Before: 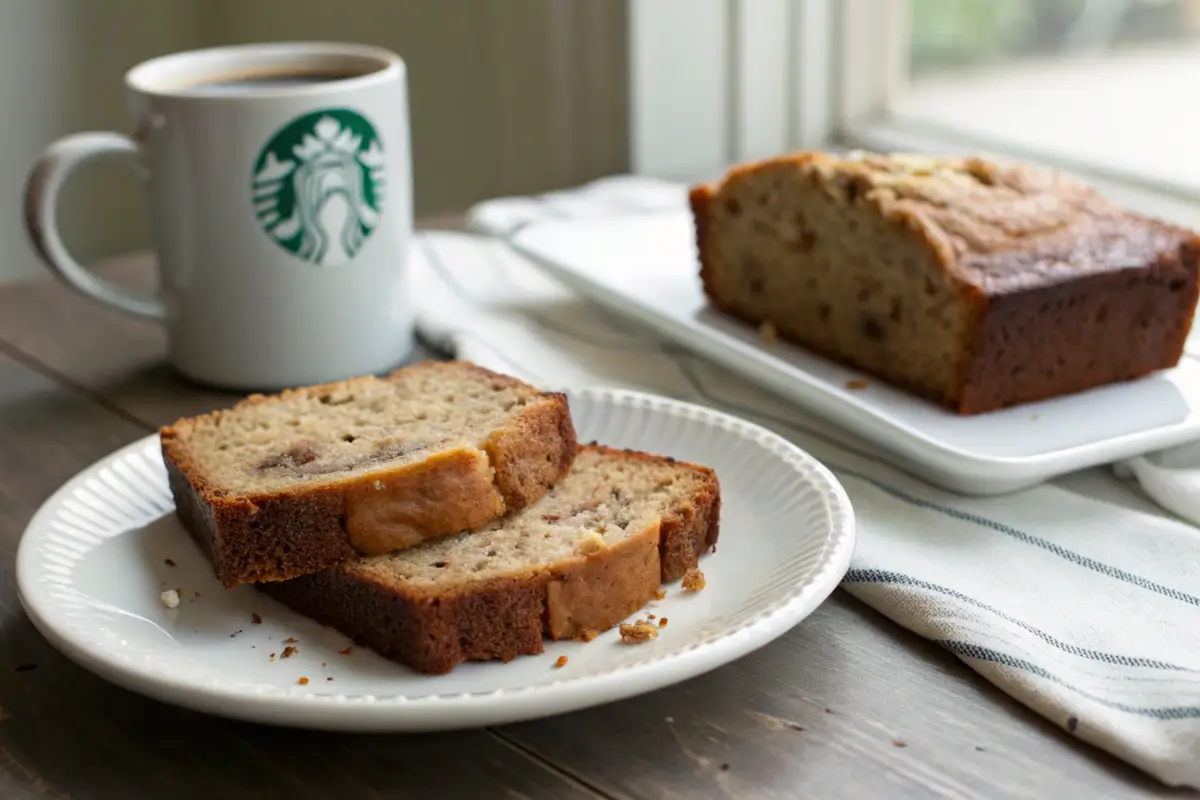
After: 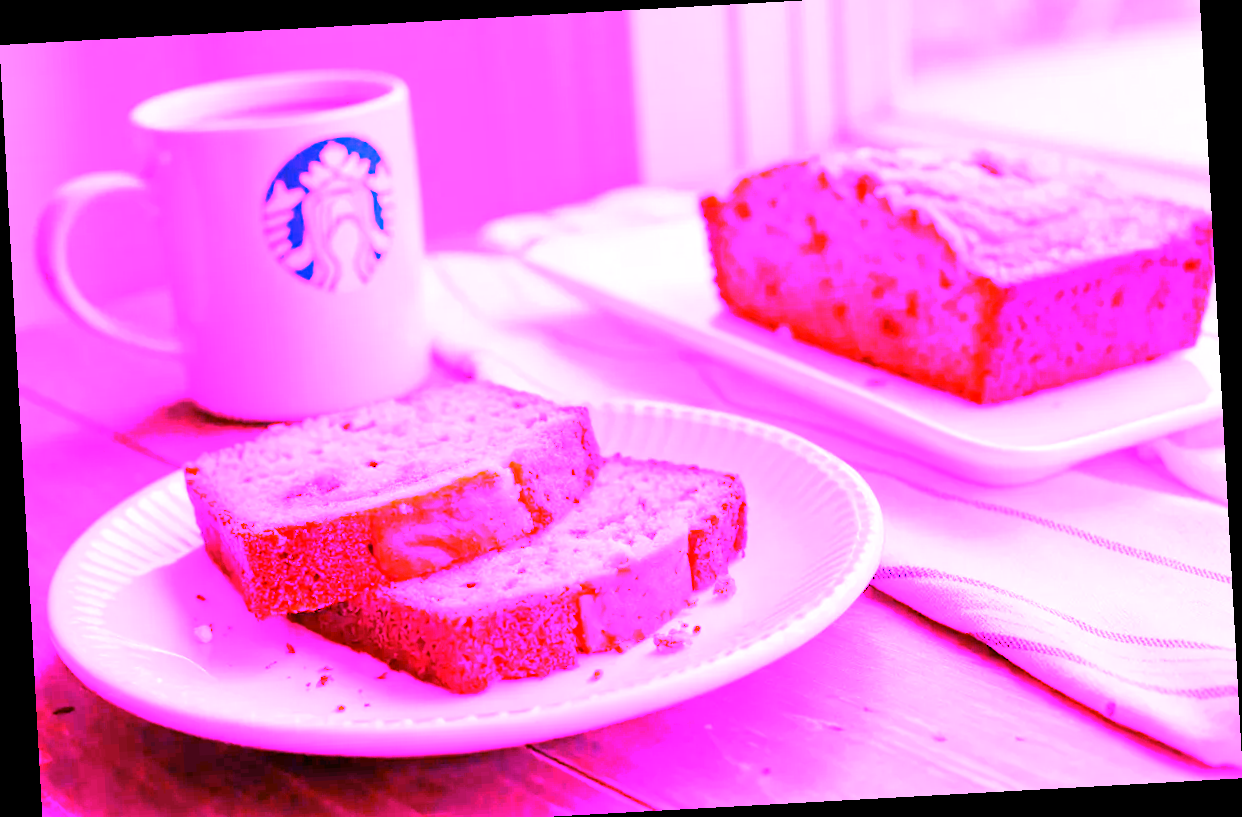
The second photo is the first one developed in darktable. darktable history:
crop and rotate: top 2.479%, bottom 3.018%
rotate and perspective: rotation -3.18°, automatic cropping off
white balance: red 8, blue 8
